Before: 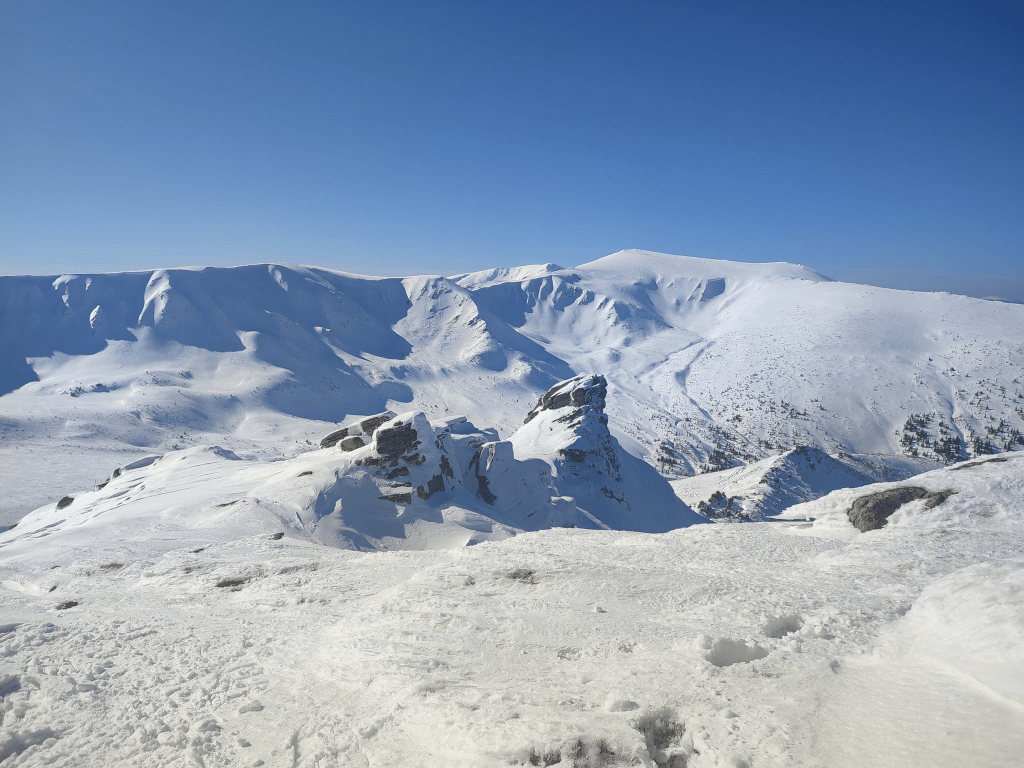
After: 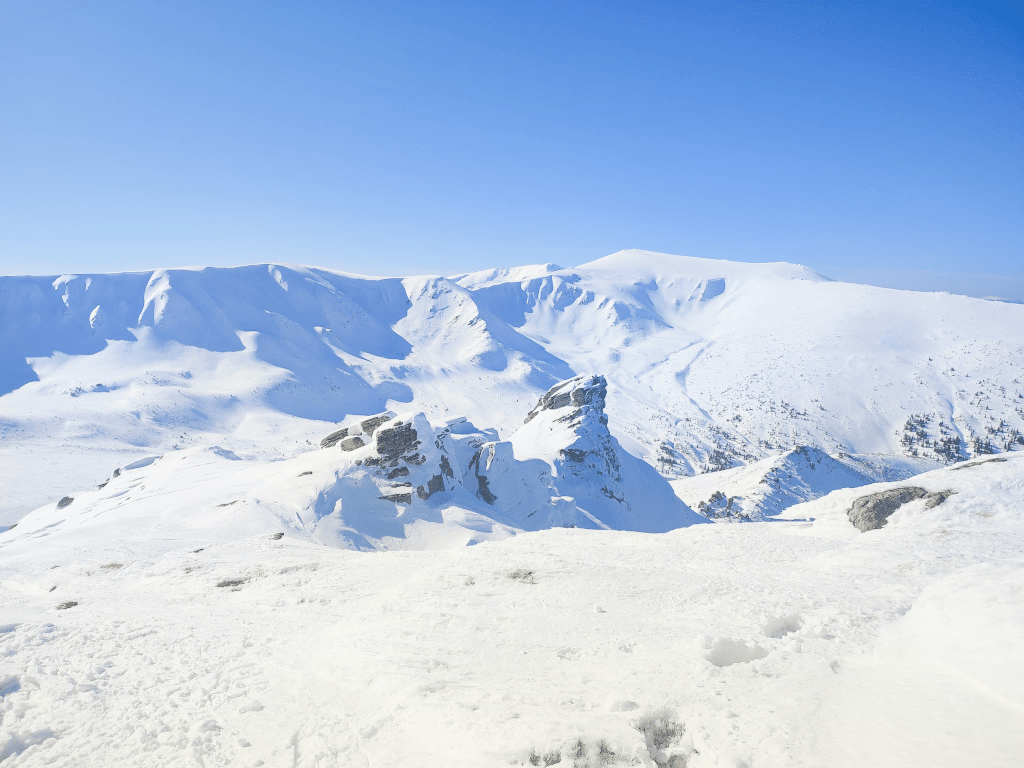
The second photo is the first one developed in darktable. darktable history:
filmic rgb: black relative exposure -3 EV, white relative exposure 4.56 EV, hardness 1.74, contrast 1.264
exposure: black level correction 0, exposure 1.454 EV, compensate exposure bias true, compensate highlight preservation false
color correction: highlights b* -0.029, saturation 1.14
